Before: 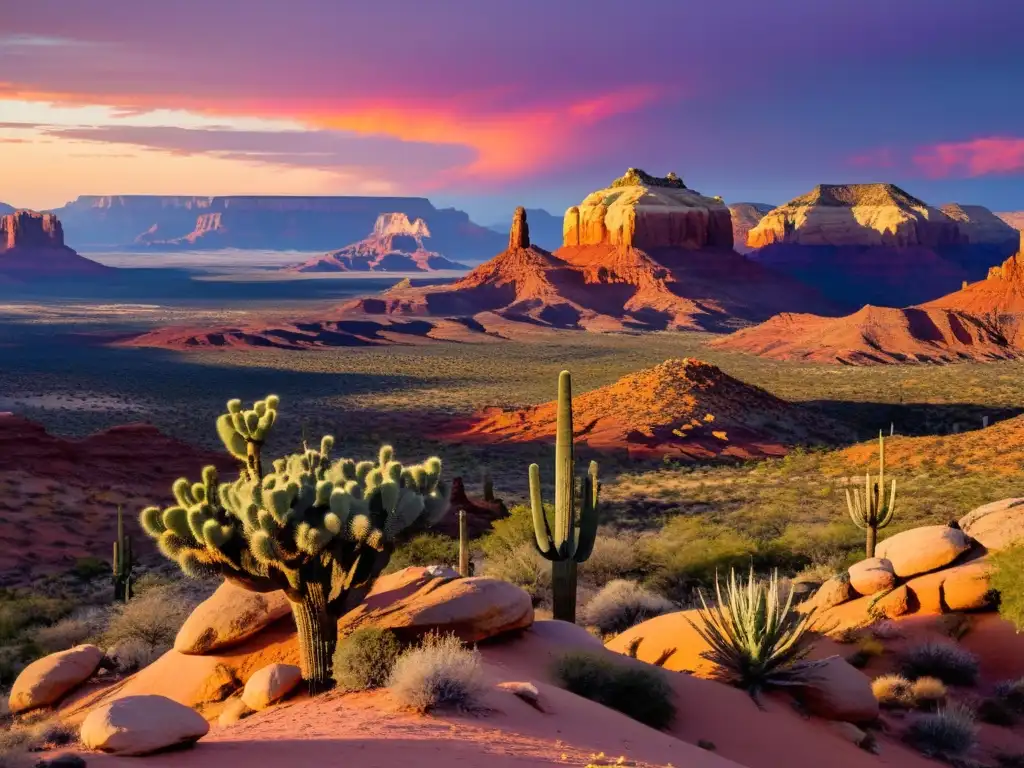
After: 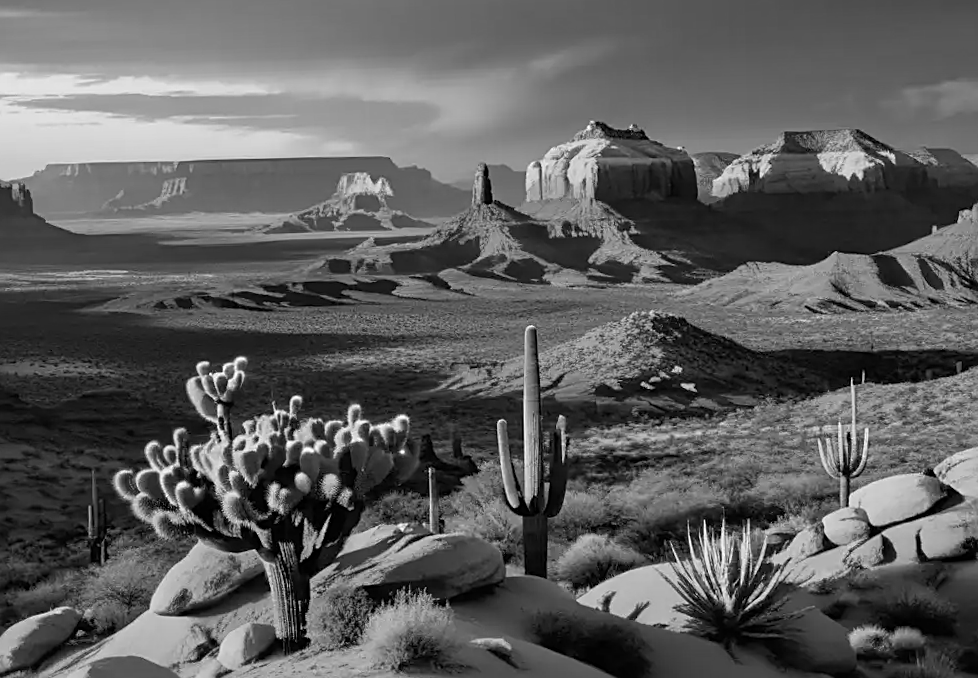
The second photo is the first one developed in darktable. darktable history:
crop: left 1.964%, top 3.251%, right 1.122%, bottom 4.933%
rotate and perspective: rotation -1.32°, lens shift (horizontal) -0.031, crop left 0.015, crop right 0.985, crop top 0.047, crop bottom 0.982
monochrome: on, module defaults
sharpen: on, module defaults
